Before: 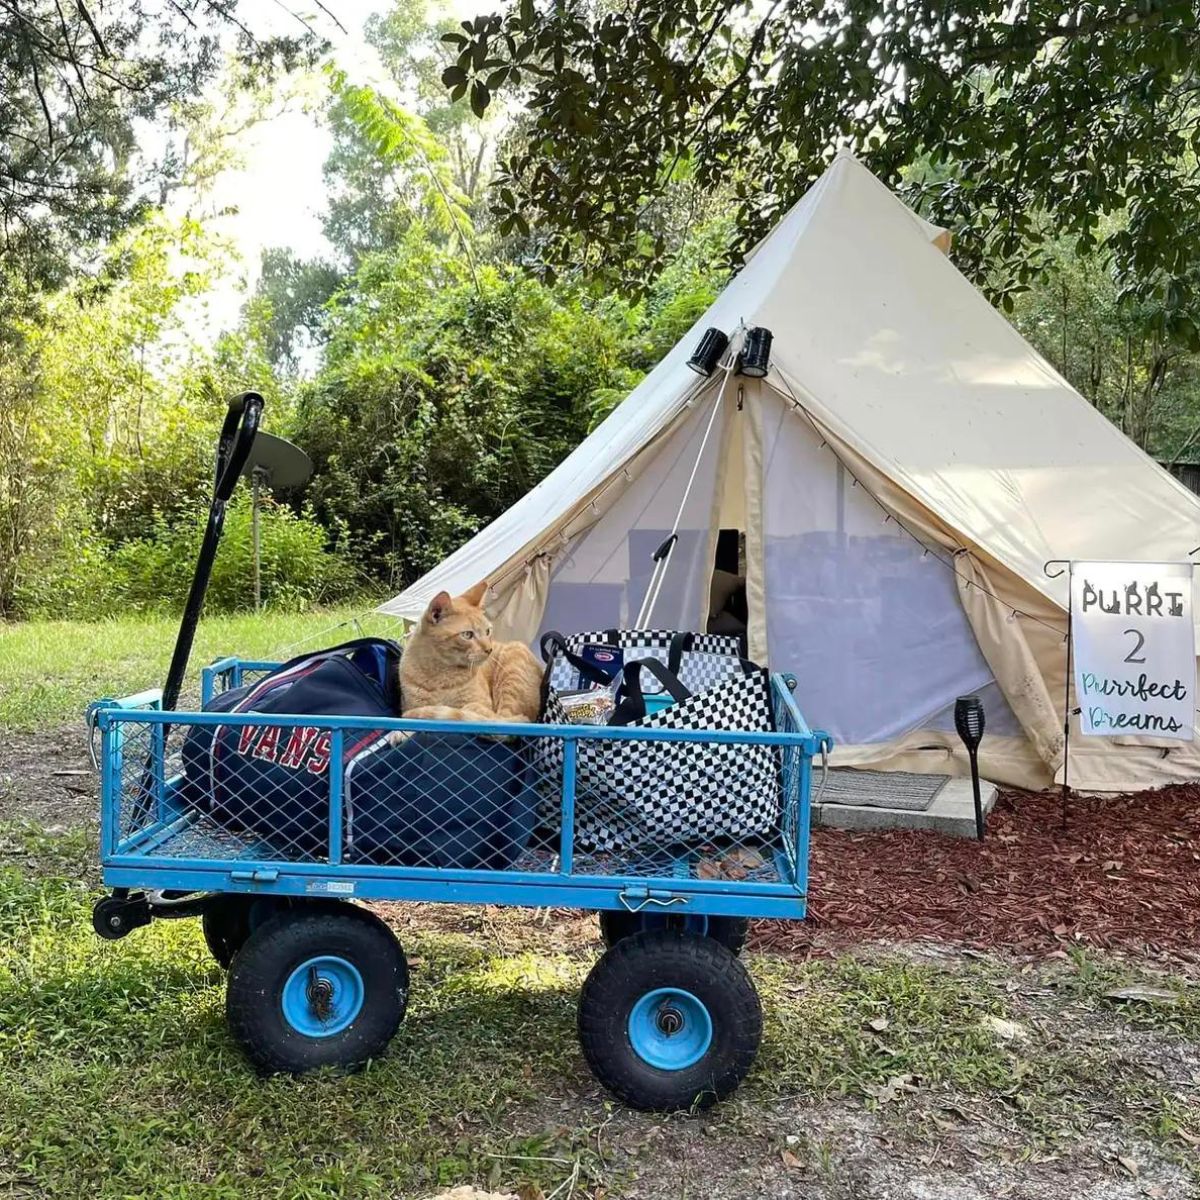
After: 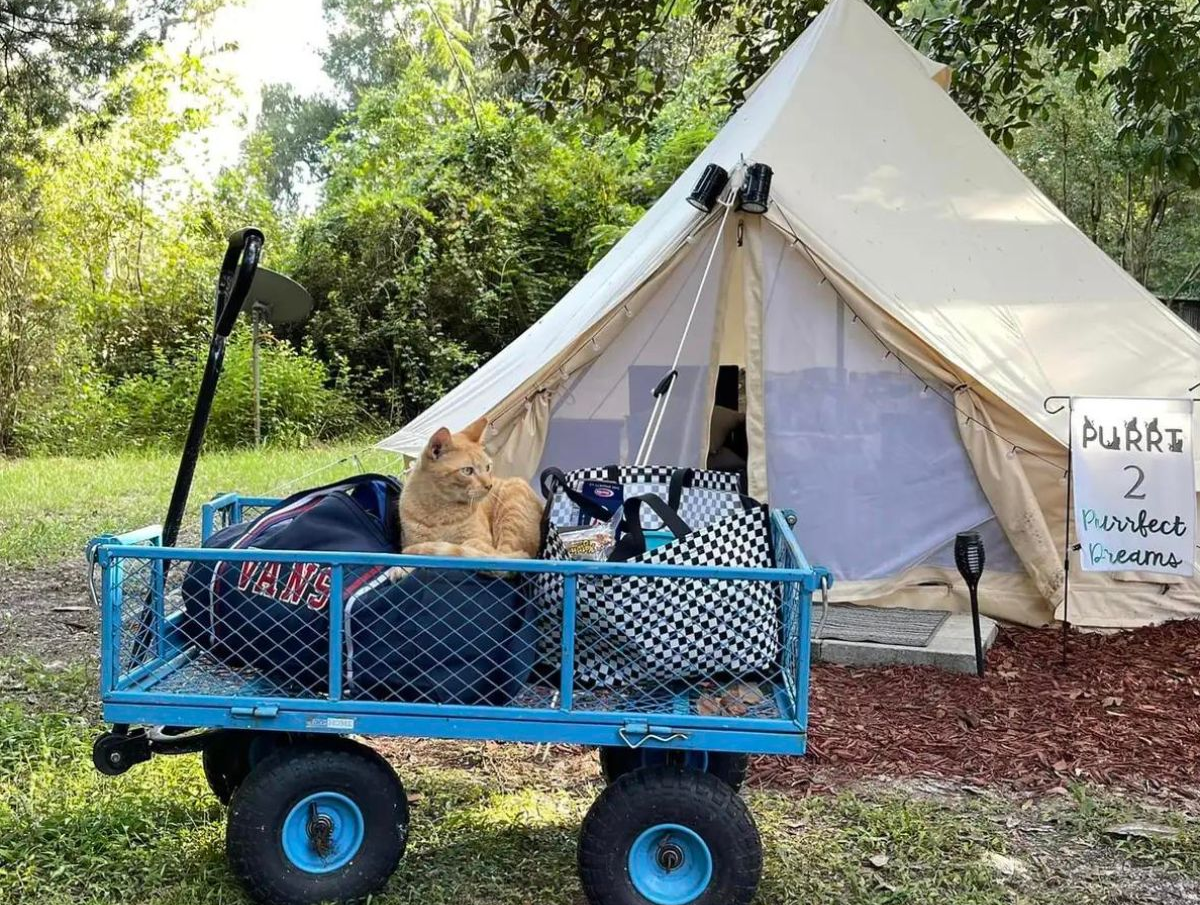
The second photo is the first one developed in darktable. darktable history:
crop: top 13.739%, bottom 10.826%
